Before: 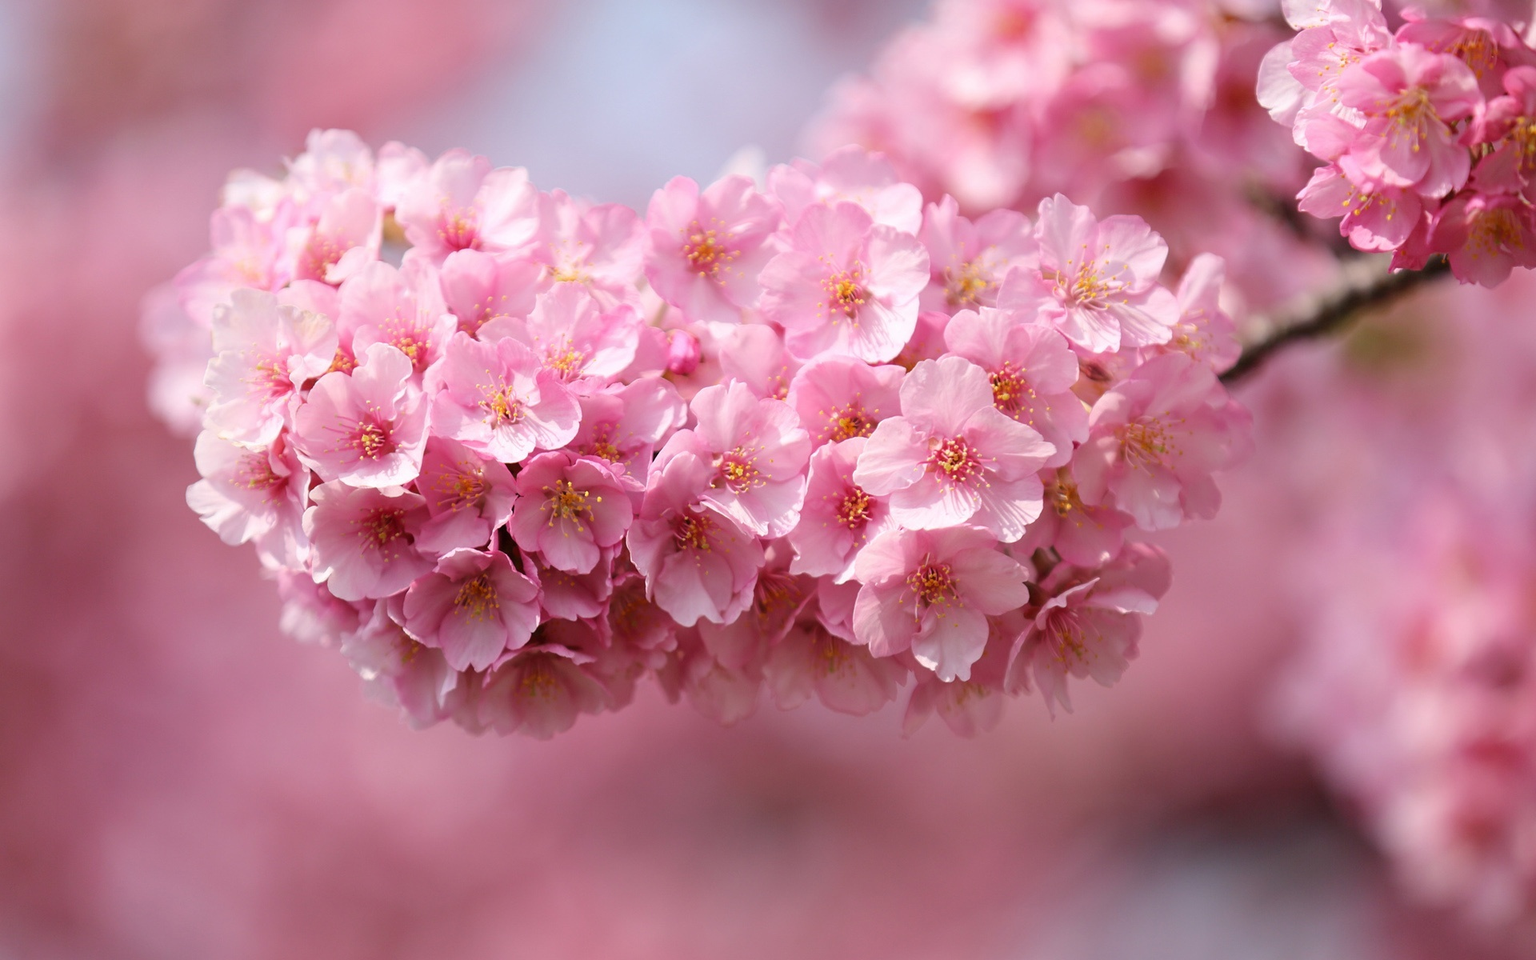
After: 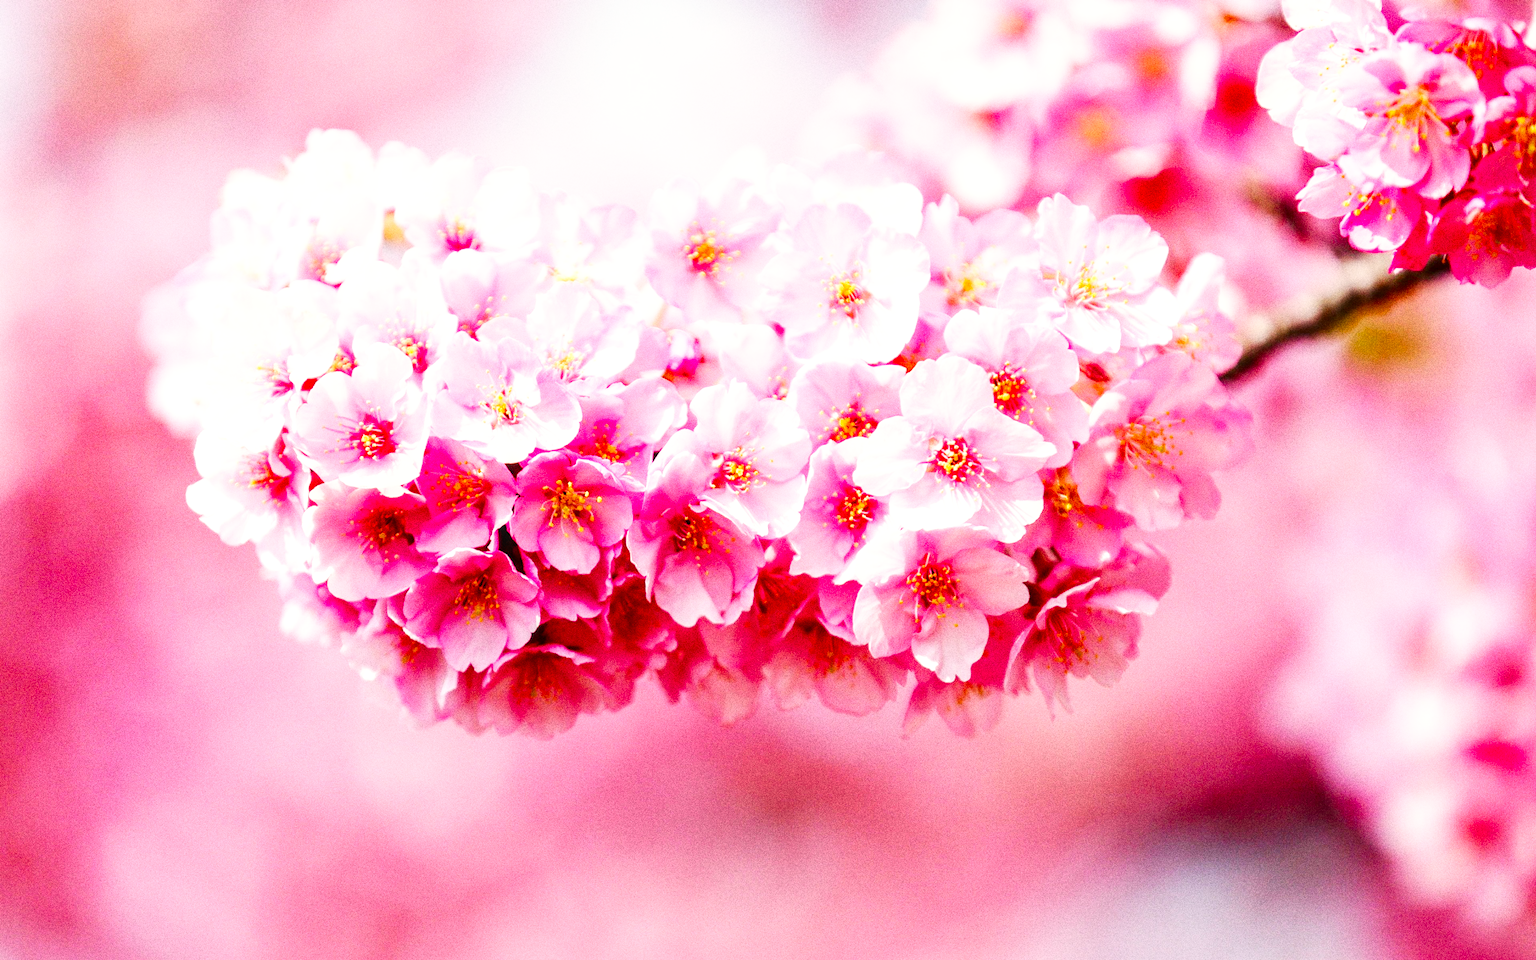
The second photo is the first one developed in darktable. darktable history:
color balance rgb: perceptual saturation grading › global saturation 35%, perceptual saturation grading › highlights -30%, perceptual saturation grading › shadows 35%, perceptual brilliance grading › global brilliance 3%, perceptual brilliance grading › highlights -3%, perceptual brilliance grading › shadows 3%
base curve: curves: ch0 [(0, 0) (0.007, 0.004) (0.027, 0.03) (0.046, 0.07) (0.207, 0.54) (0.442, 0.872) (0.673, 0.972) (1, 1)], preserve colors none
grain: coarseness 0.09 ISO, strength 40%
local contrast: on, module defaults
color correction: highlights b* 3
